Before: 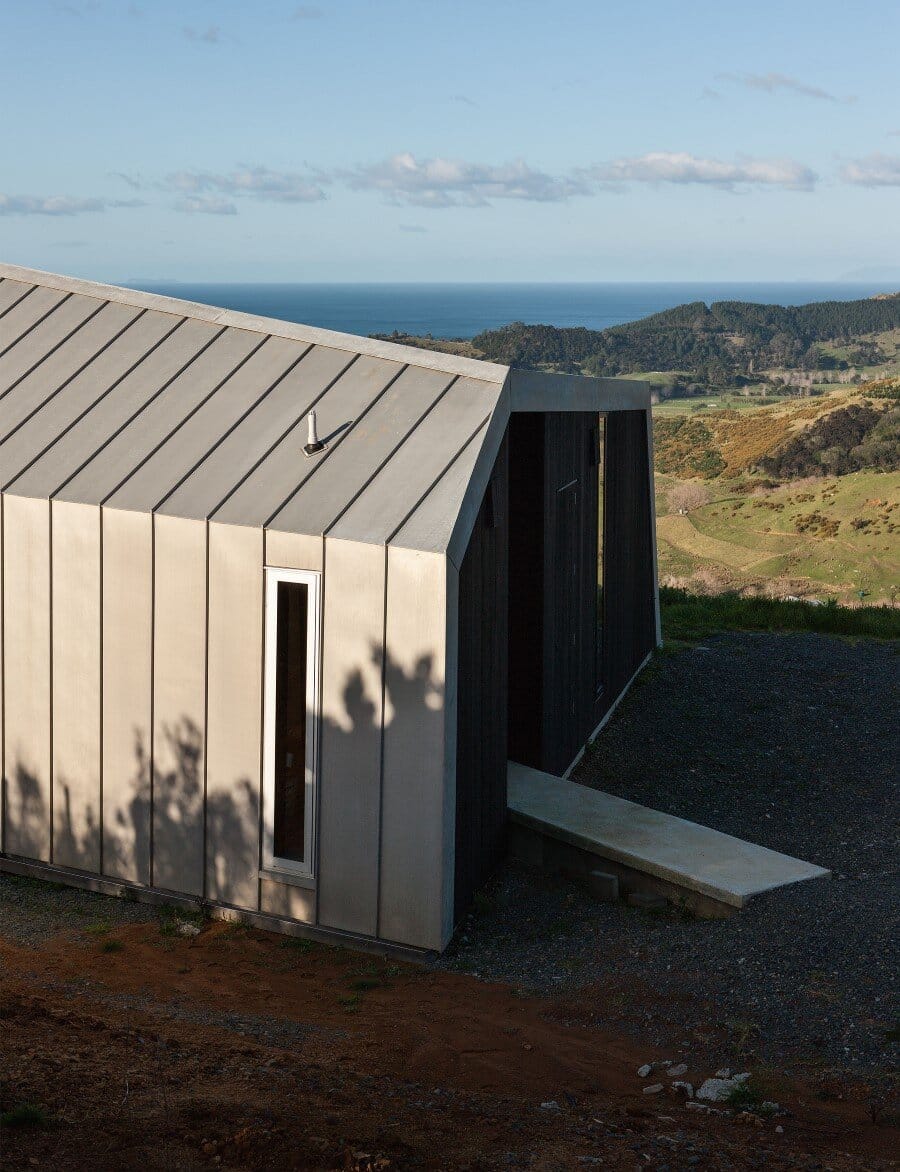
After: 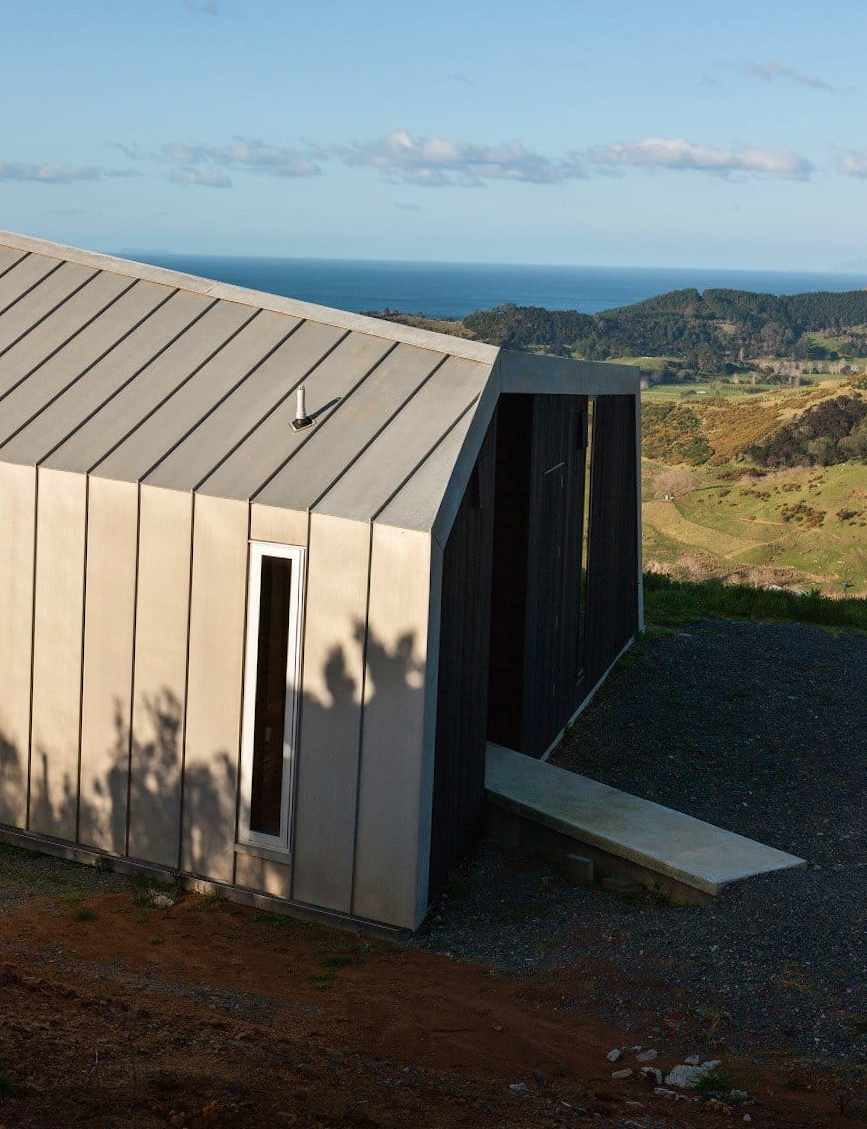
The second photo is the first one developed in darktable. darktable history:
crop and rotate: angle -1.69°
velvia: on, module defaults
